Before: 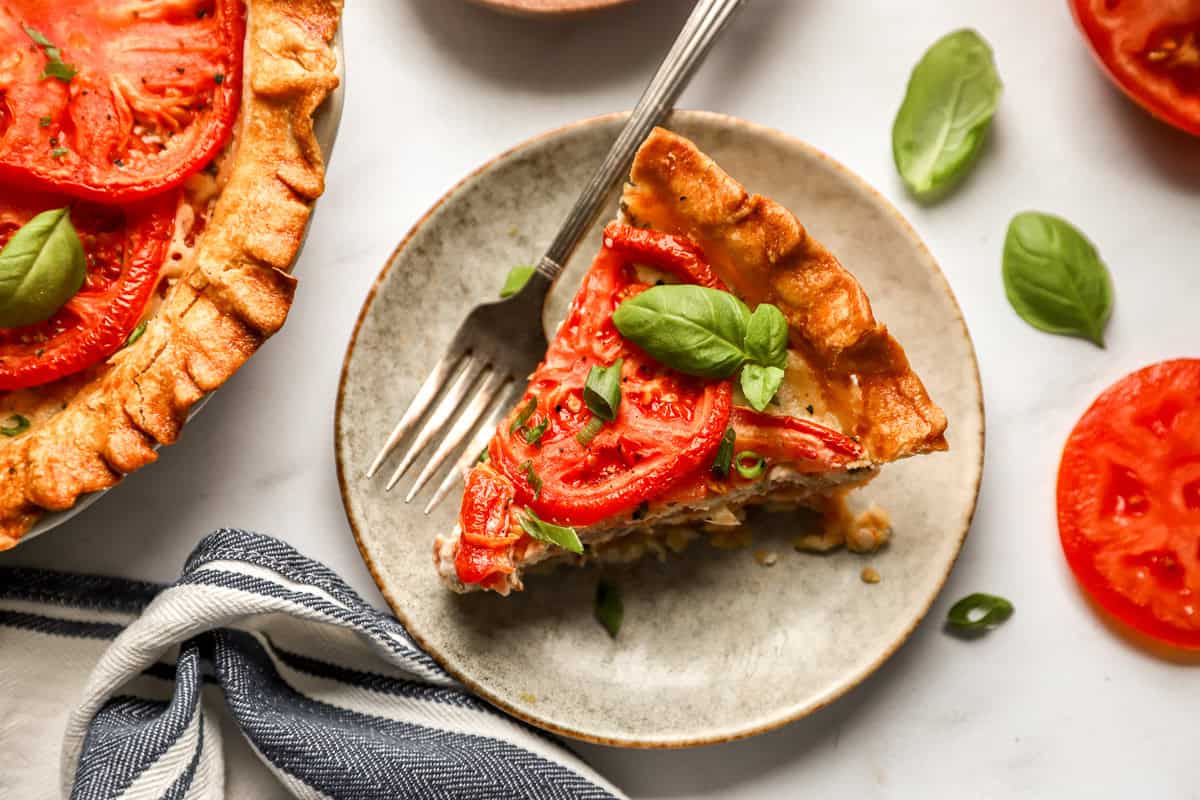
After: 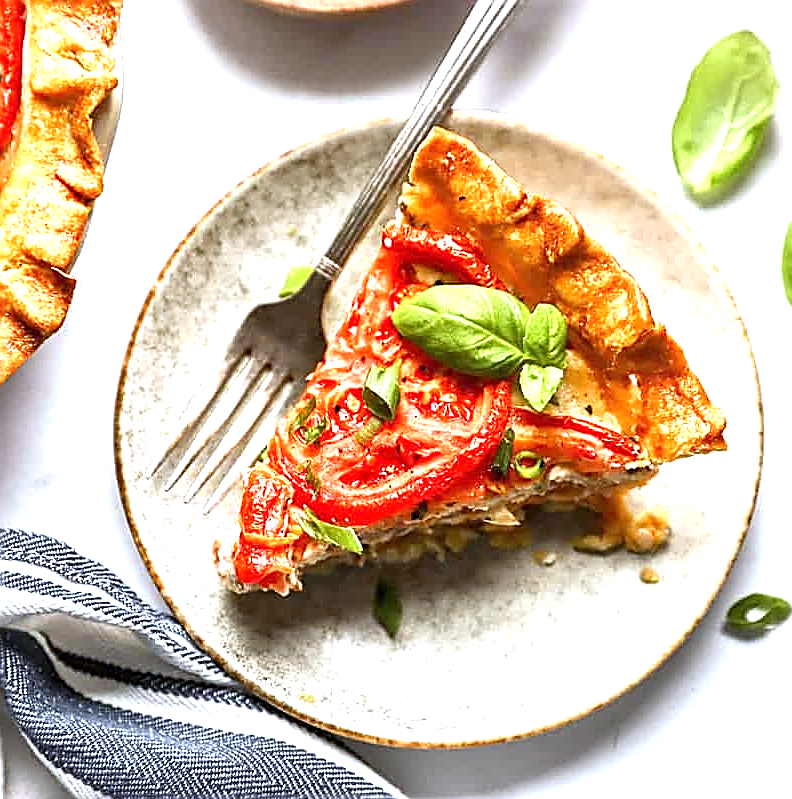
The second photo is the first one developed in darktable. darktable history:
sharpen: radius 1.685, amount 1.294
exposure: black level correction 0, exposure 1.2 EV, compensate exposure bias true, compensate highlight preservation false
white balance: red 0.926, green 1.003, blue 1.133
crop and rotate: left 18.442%, right 15.508%
